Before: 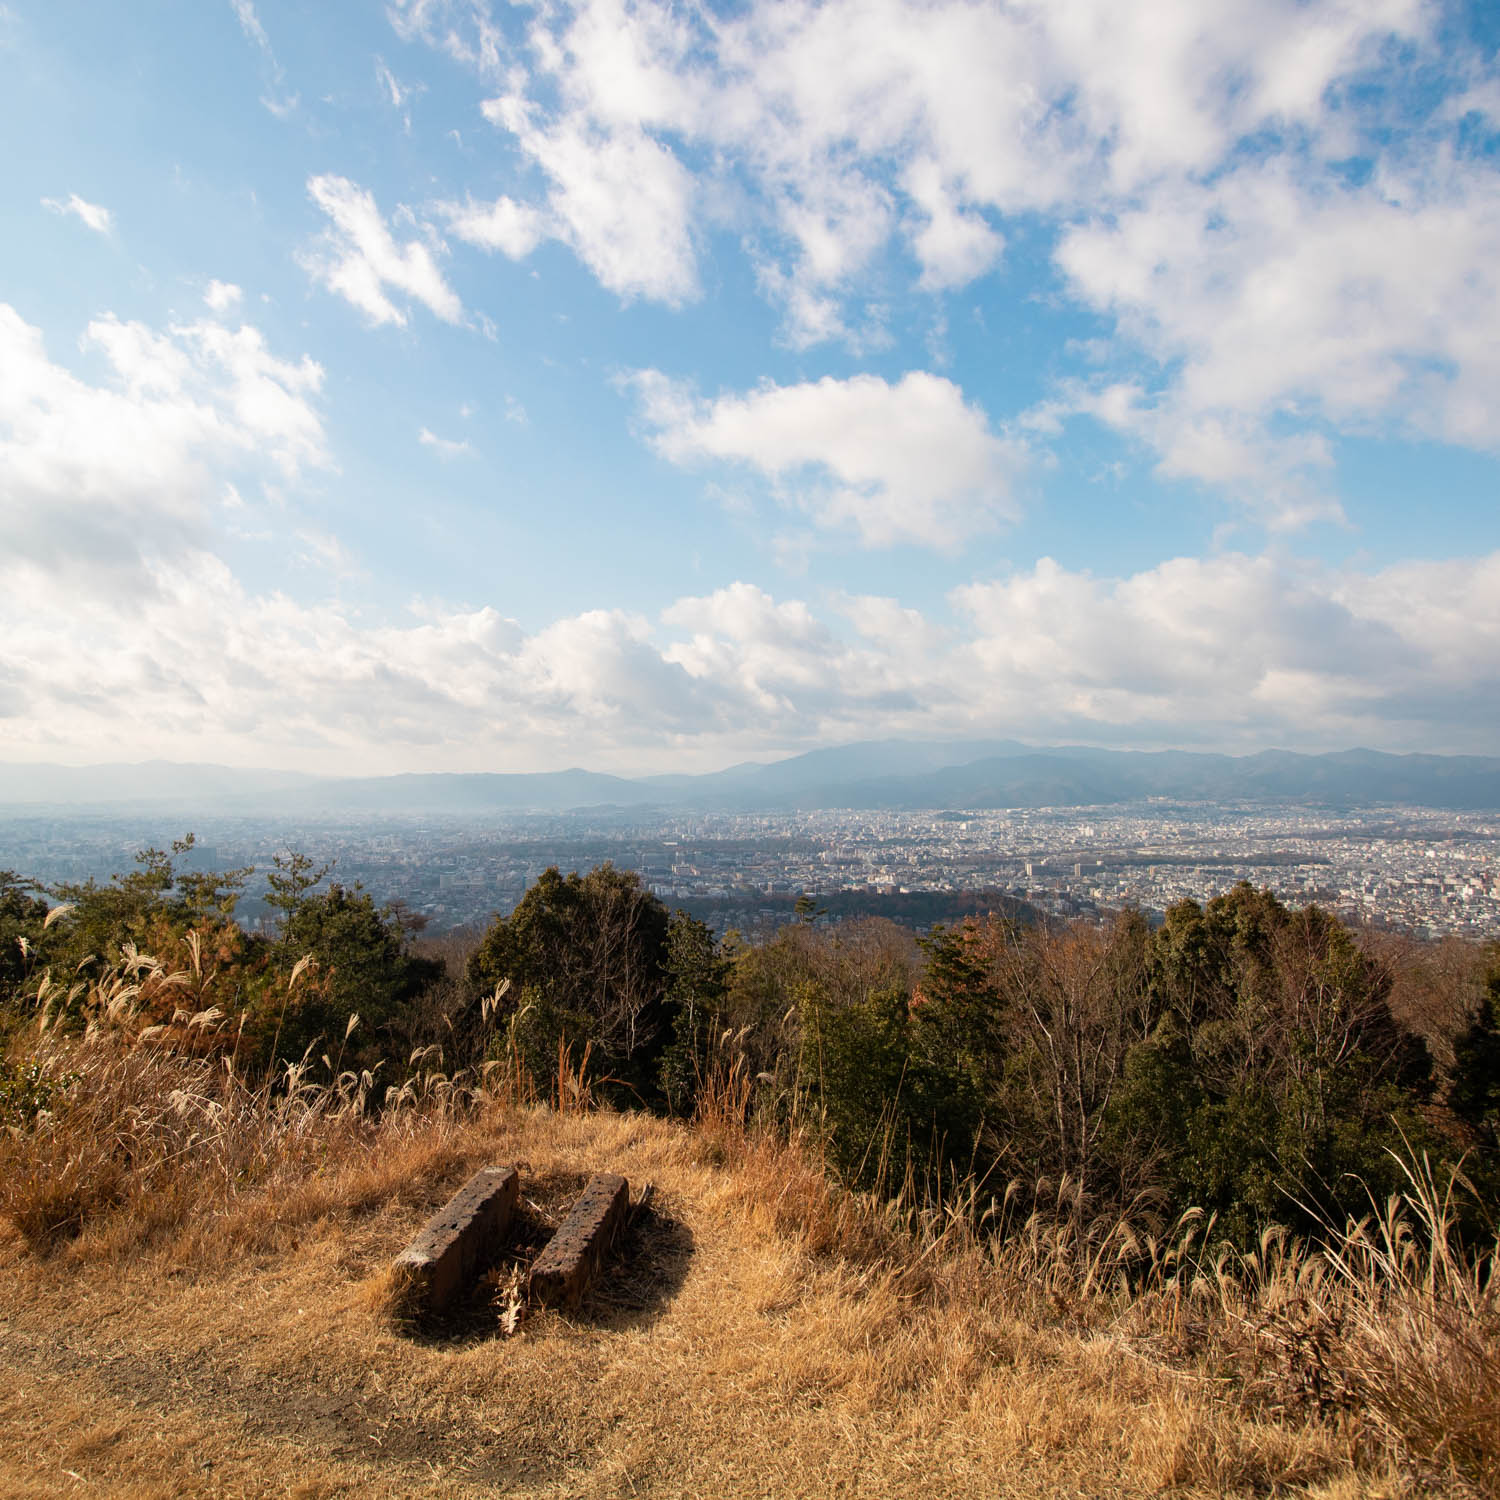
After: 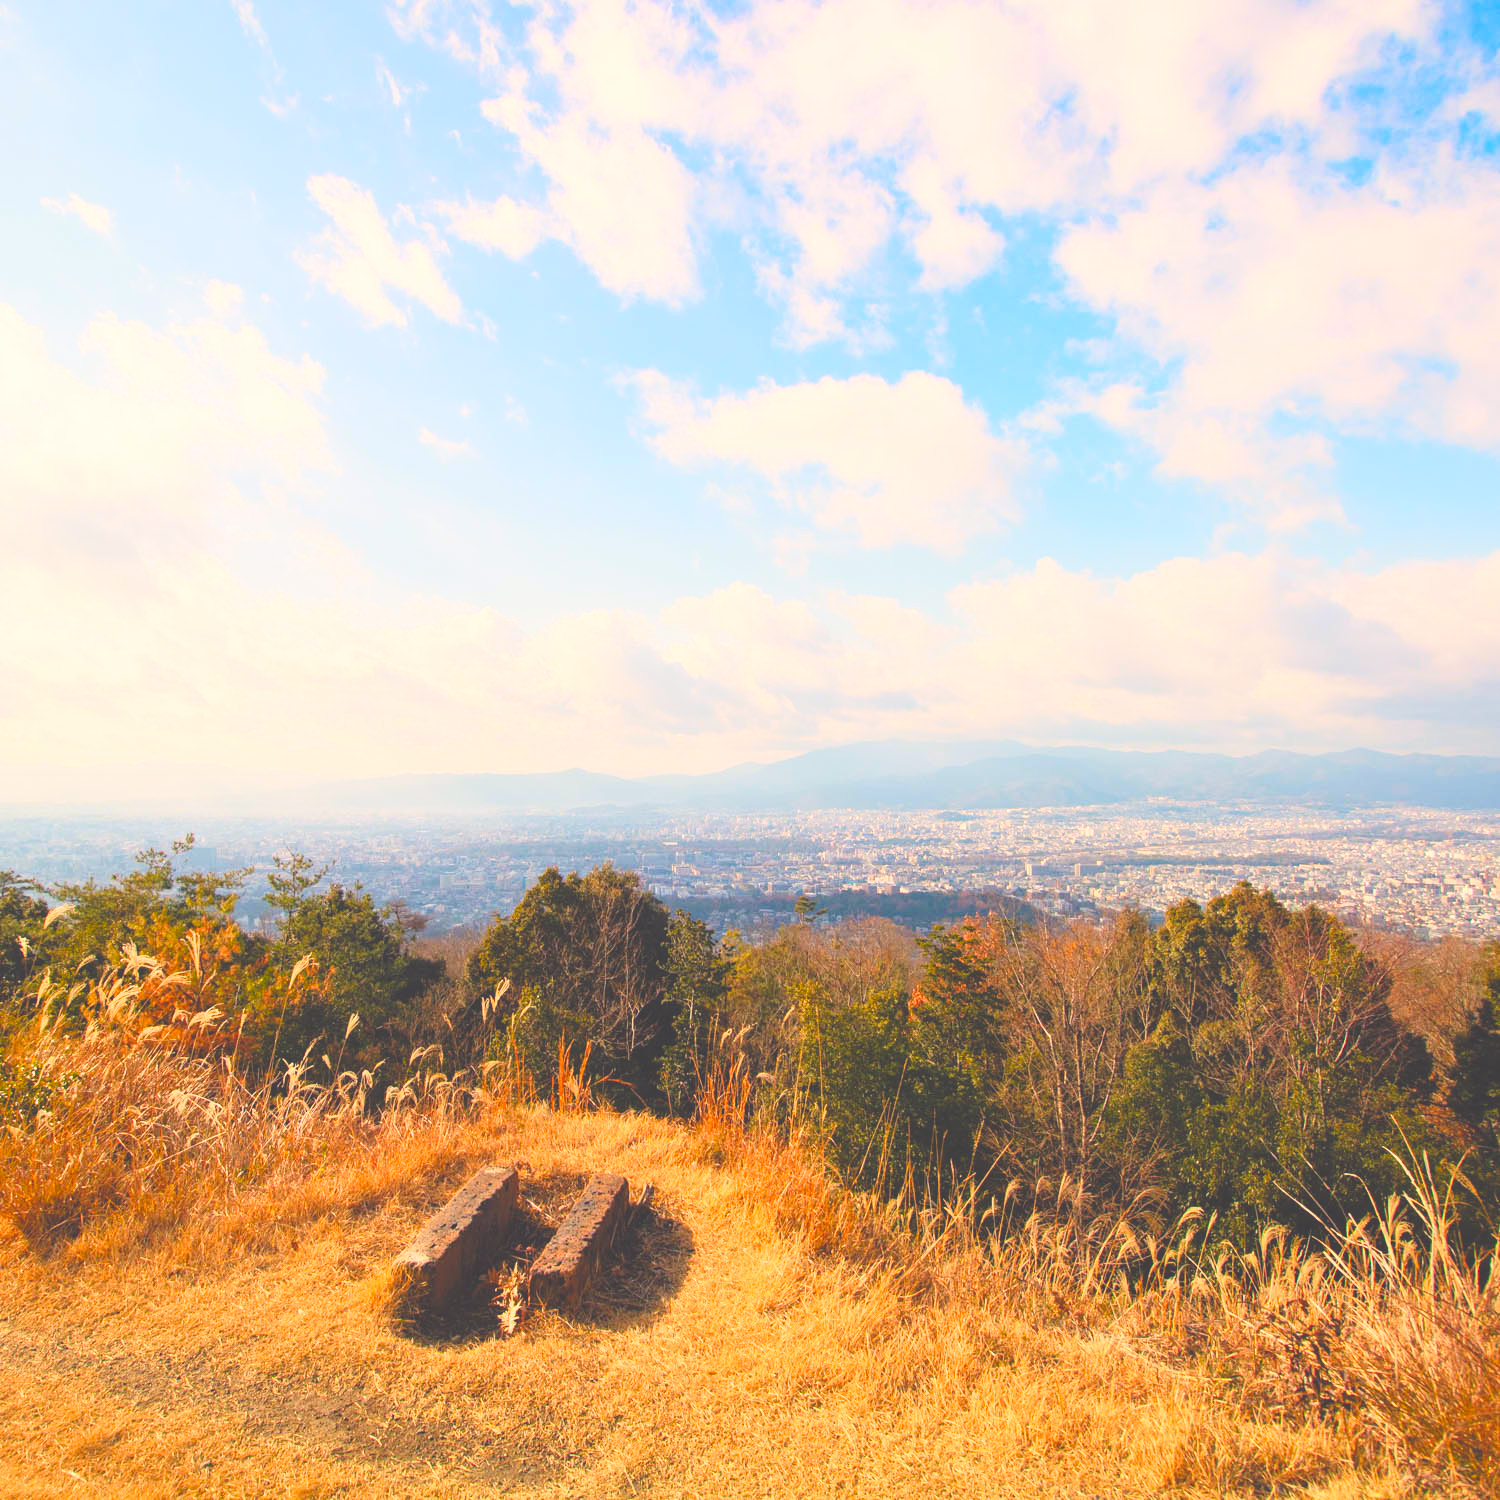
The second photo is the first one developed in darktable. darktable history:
levels: levels [0.093, 0.434, 0.988]
contrast brightness saturation: contrast 0.2, brightness 0.16, saturation 0.22
color balance rgb: shadows lift › chroma 2%, shadows lift › hue 247.2°, power › chroma 0.3%, power › hue 25.2°, highlights gain › chroma 3%, highlights gain › hue 60°, global offset › luminance 2%, perceptual saturation grading › global saturation 20%, perceptual saturation grading › highlights -20%, perceptual saturation grading › shadows 30%
